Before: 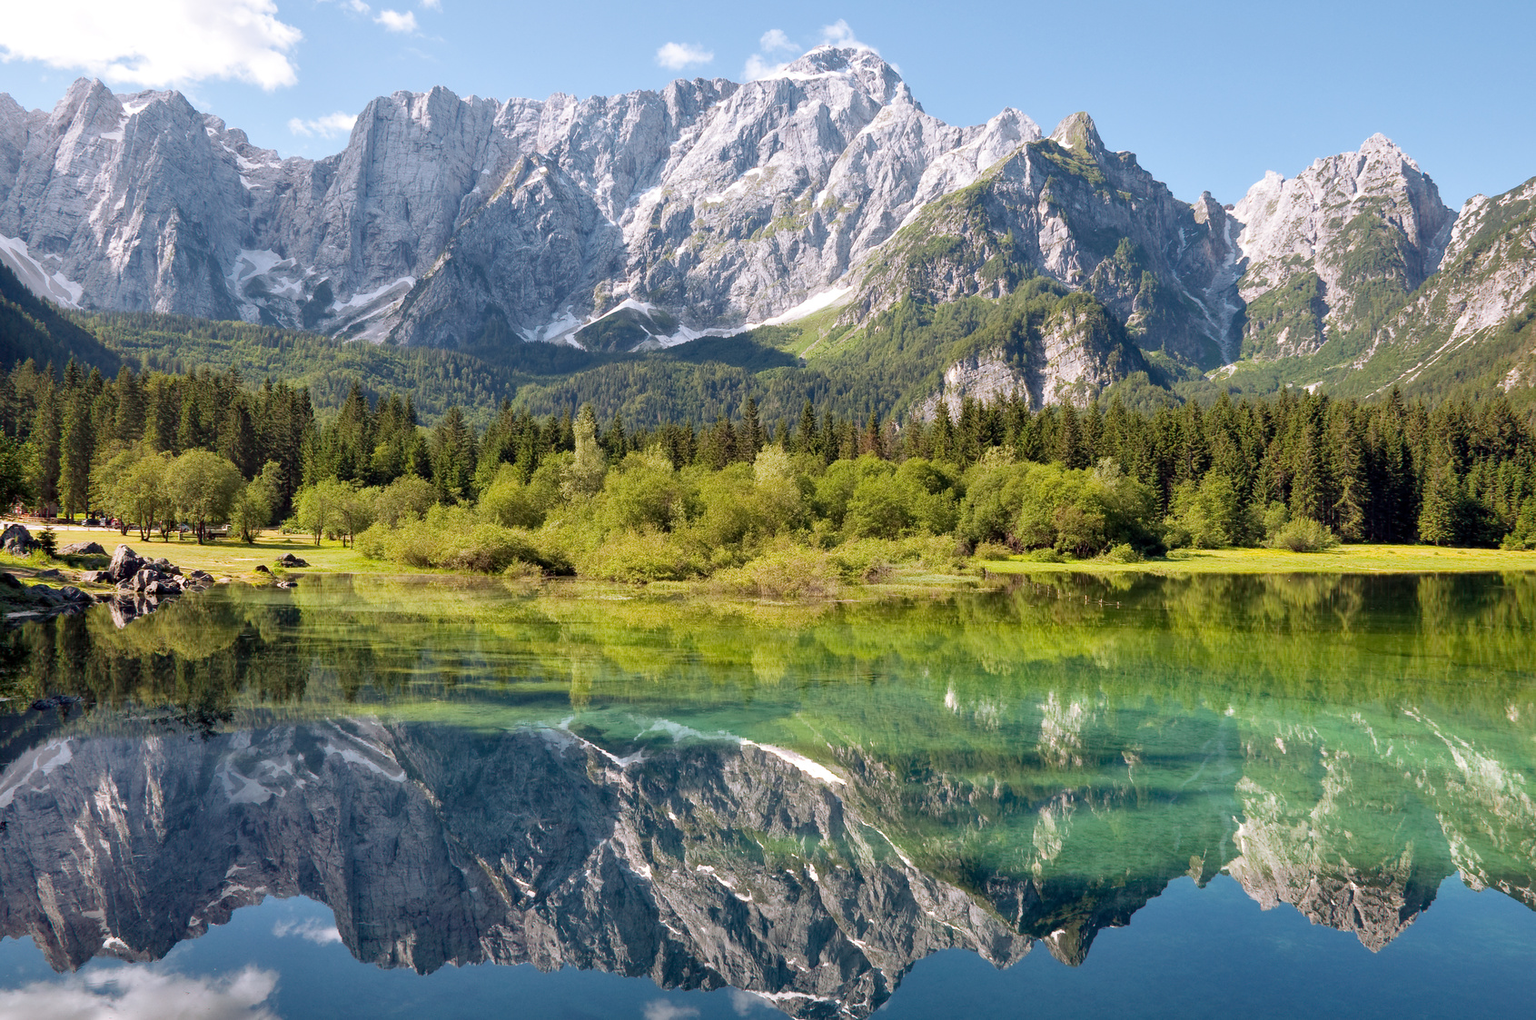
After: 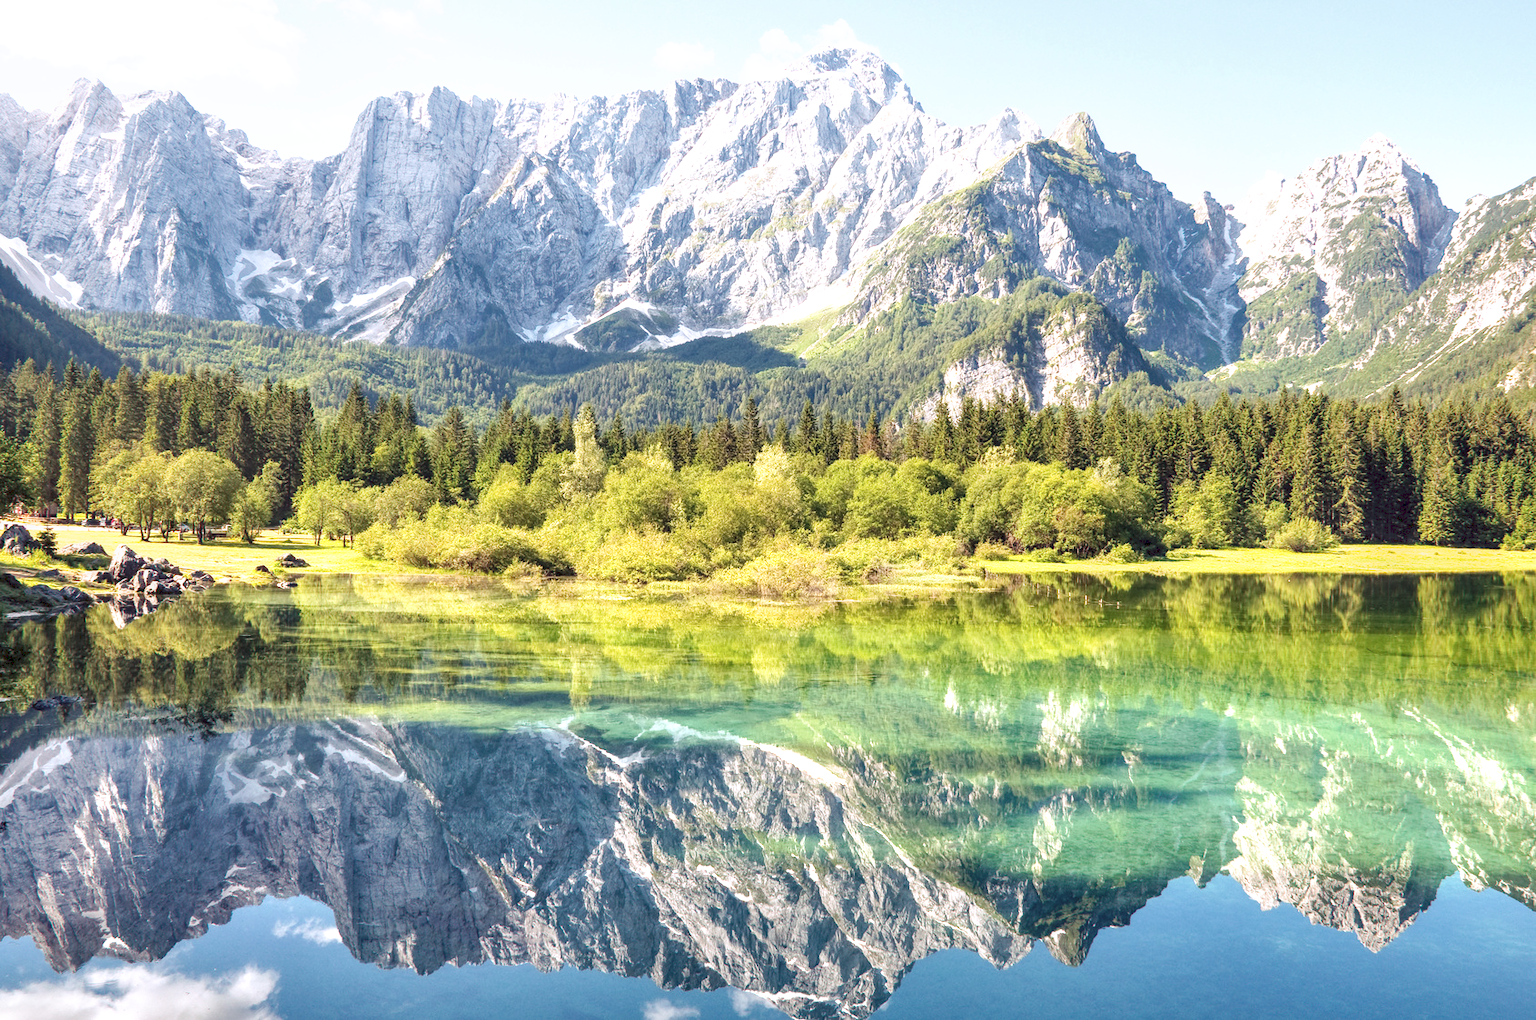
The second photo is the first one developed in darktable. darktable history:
local contrast: on, module defaults
tone curve: curves: ch0 [(0, 0) (0.003, 0.115) (0.011, 0.133) (0.025, 0.157) (0.044, 0.182) (0.069, 0.209) (0.1, 0.239) (0.136, 0.279) (0.177, 0.326) (0.224, 0.379) (0.277, 0.436) (0.335, 0.507) (0.399, 0.587) (0.468, 0.671) (0.543, 0.75) (0.623, 0.837) (0.709, 0.916) (0.801, 0.978) (0.898, 0.985) (1, 1)], preserve colors none
